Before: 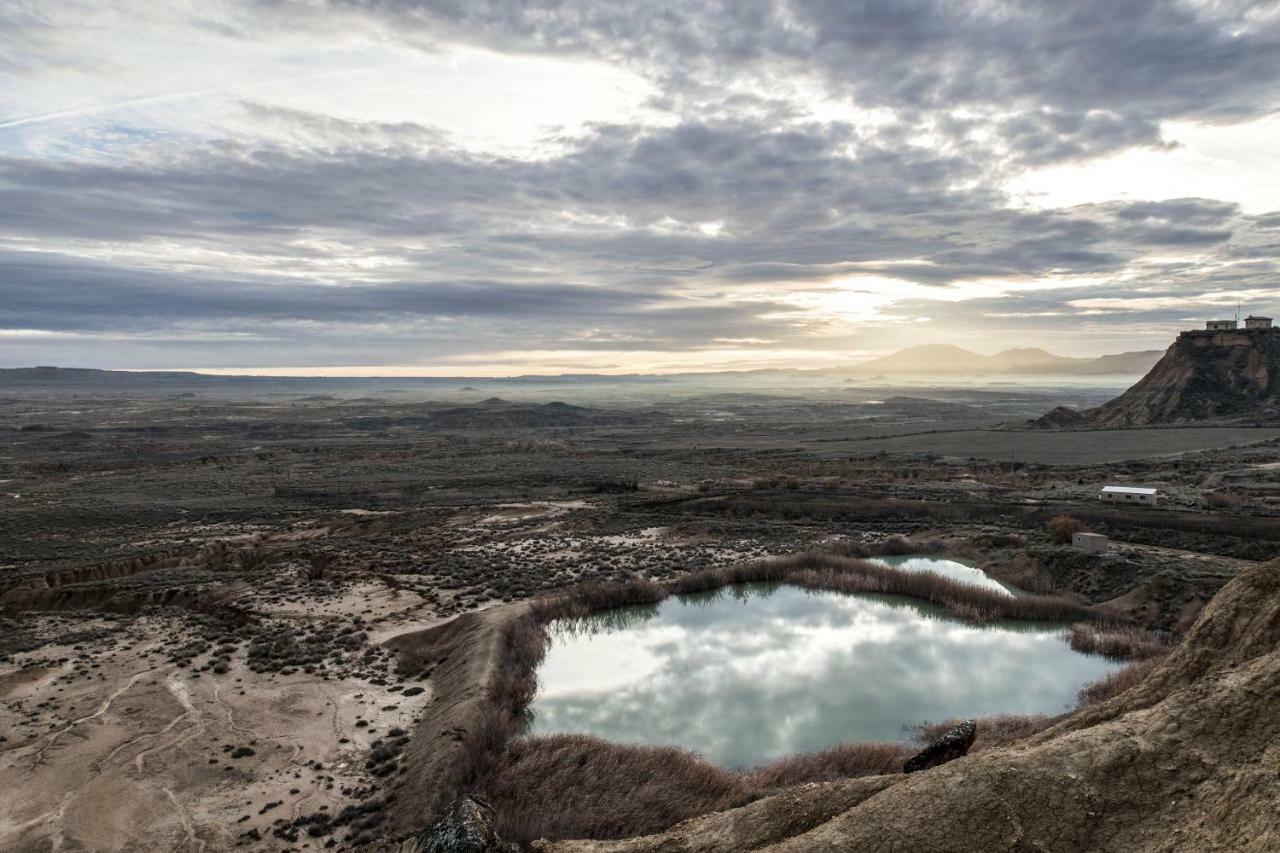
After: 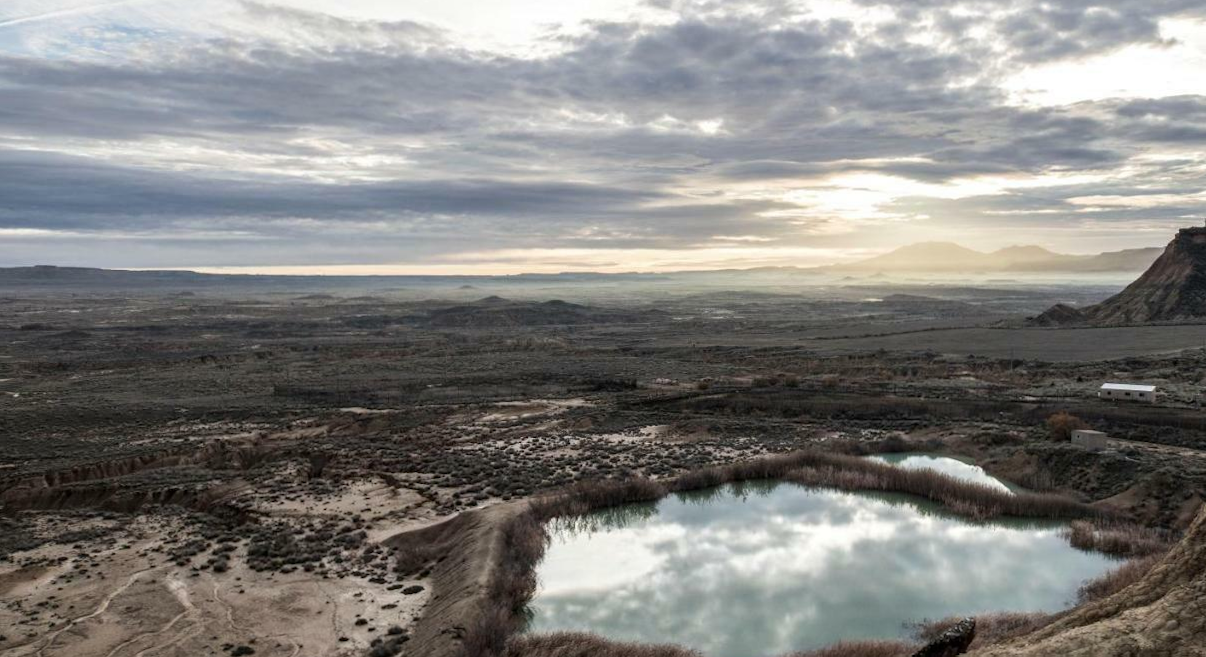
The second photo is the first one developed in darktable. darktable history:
crop and rotate: angle 0.091°, top 11.909%, right 5.523%, bottom 10.846%
